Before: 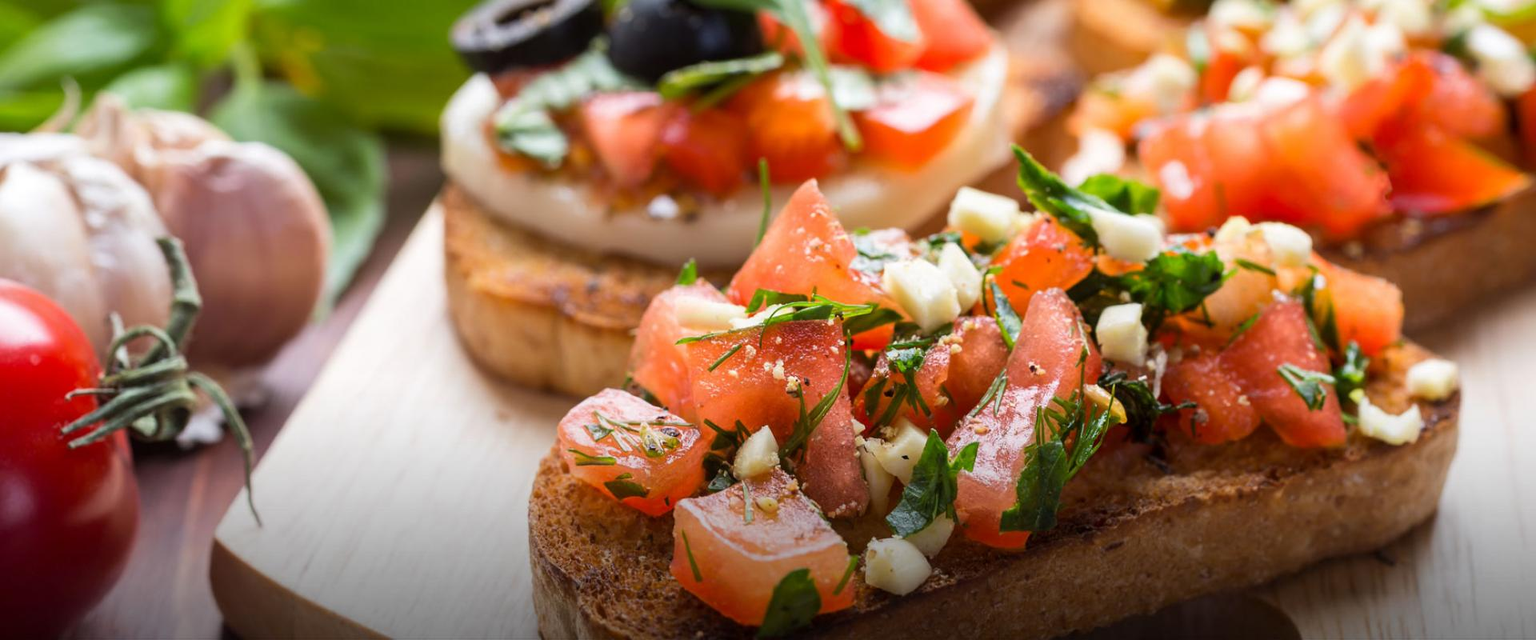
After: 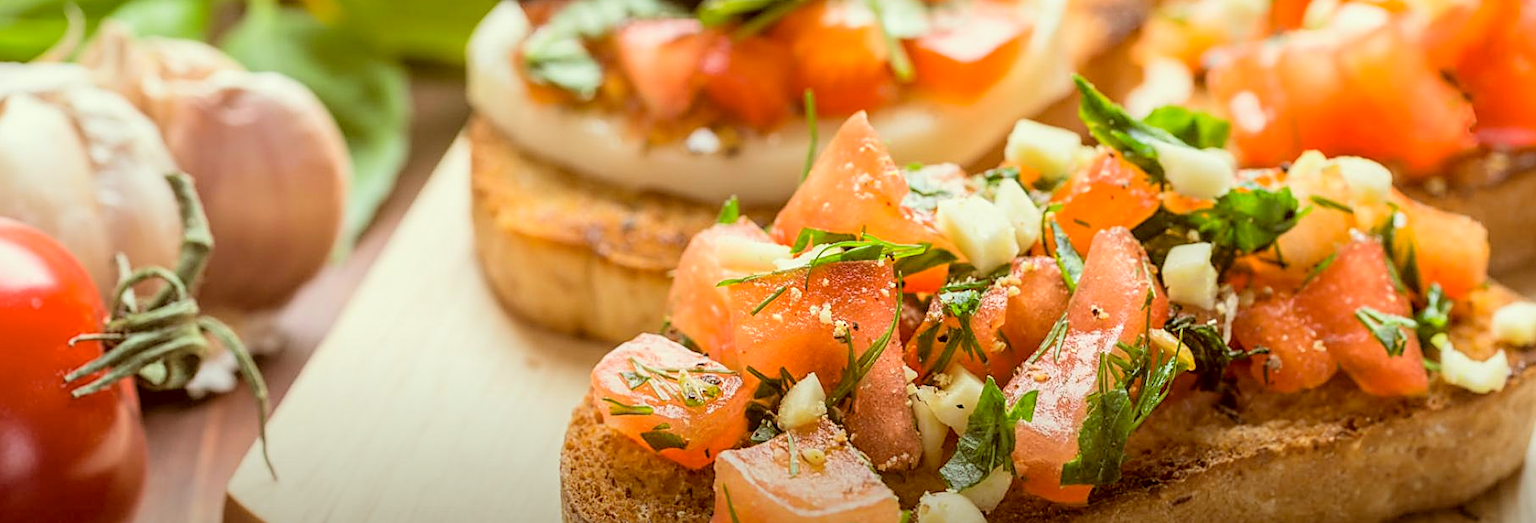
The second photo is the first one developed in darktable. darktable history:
sharpen: on, module defaults
crop and rotate: angle 0.03°, top 11.643%, right 5.651%, bottom 11.189%
local contrast: on, module defaults
global tonemap: drago (0.7, 100)
color correction: highlights a* -5.3, highlights b* 9.8, shadows a* 9.8, shadows b* 24.26
